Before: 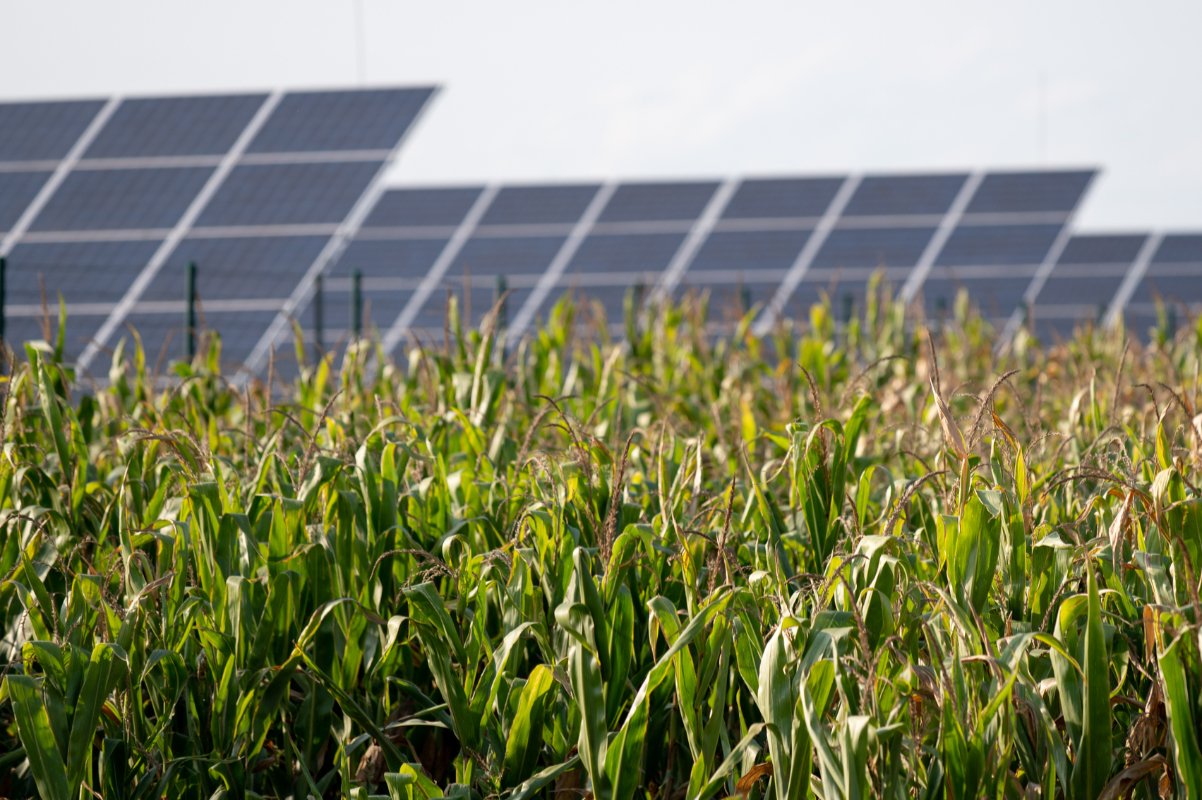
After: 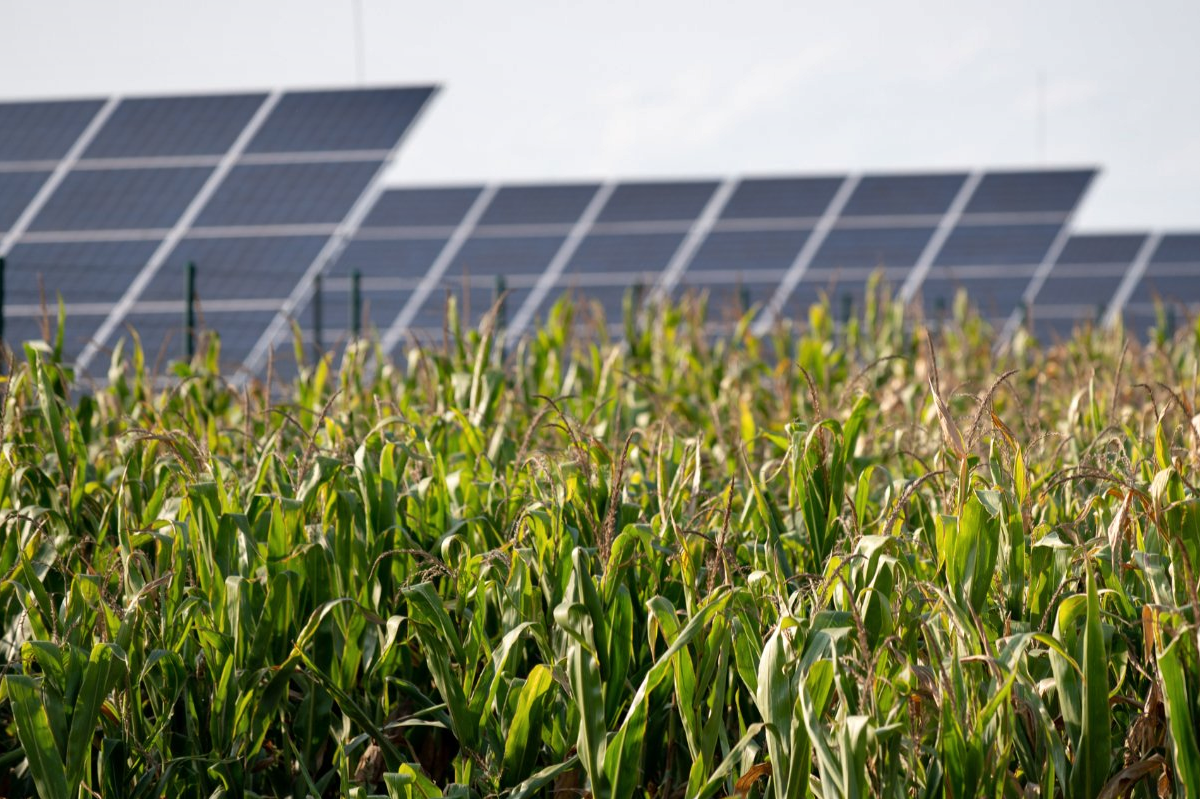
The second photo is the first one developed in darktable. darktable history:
shadows and highlights: shadows 12, white point adjustment 1.2, soften with gaussian
crop and rotate: left 0.126%
